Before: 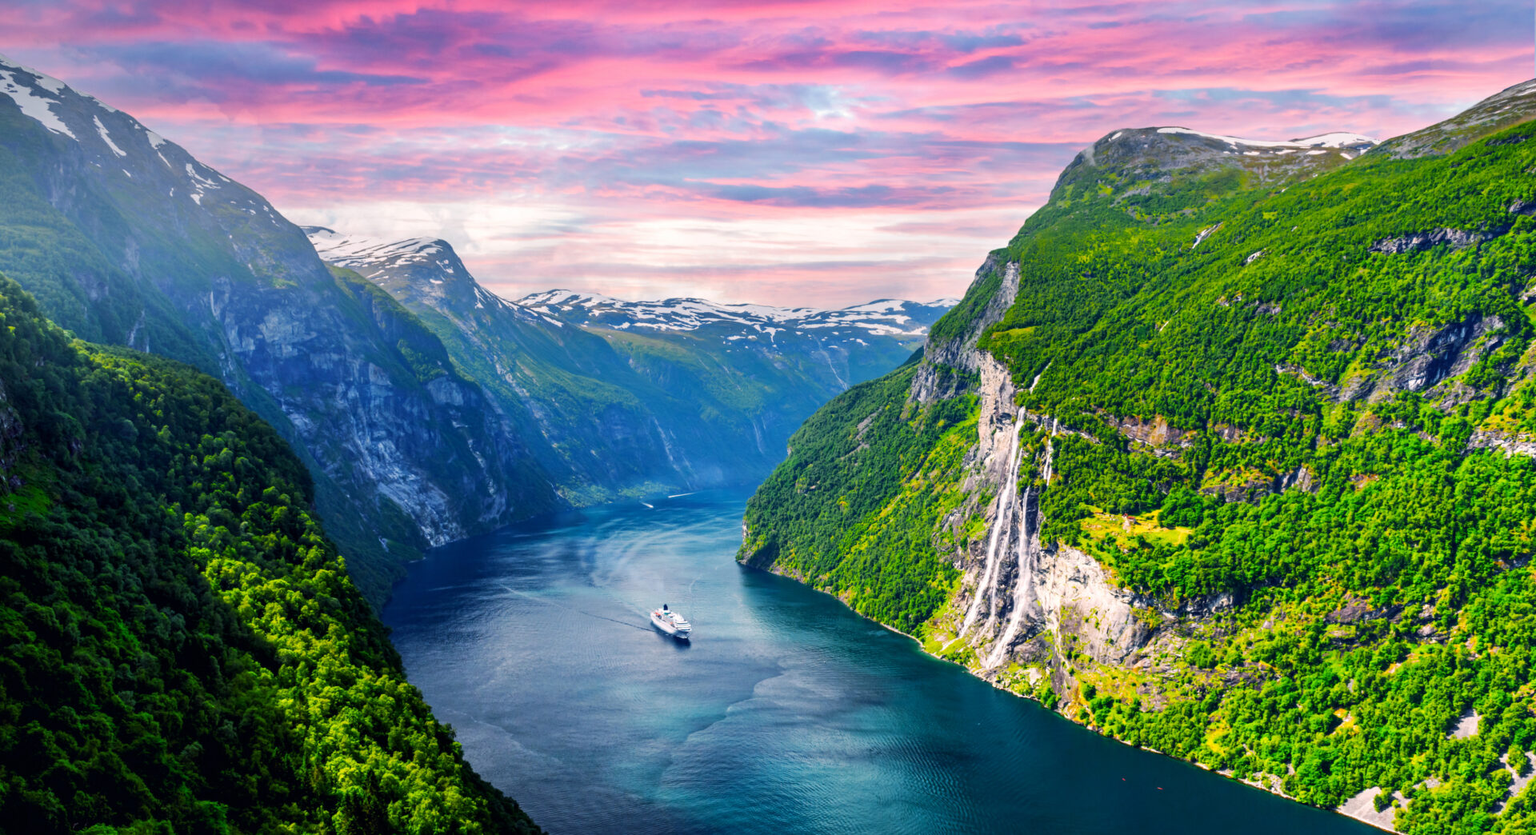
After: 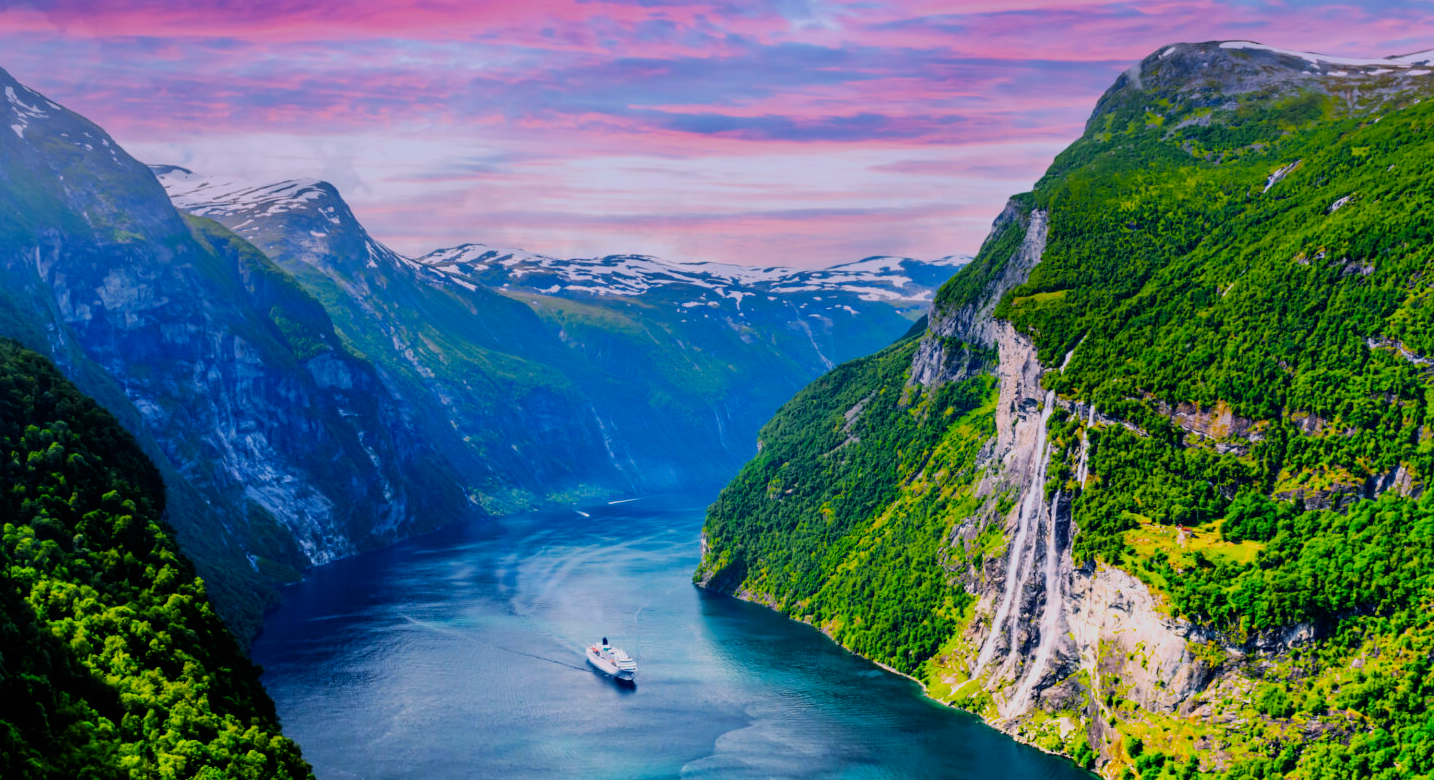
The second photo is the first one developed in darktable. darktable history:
color balance rgb: perceptual saturation grading › global saturation 20%, global vibrance 20%
graduated density: hue 238.83°, saturation 50%
filmic rgb: black relative exposure -7.75 EV, white relative exposure 4.4 EV, threshold 3 EV, hardness 3.76, latitude 50%, contrast 1.1, color science v5 (2021), contrast in shadows safe, contrast in highlights safe, enable highlight reconstruction true
crop and rotate: left 11.831%, top 11.346%, right 13.429%, bottom 13.899%
